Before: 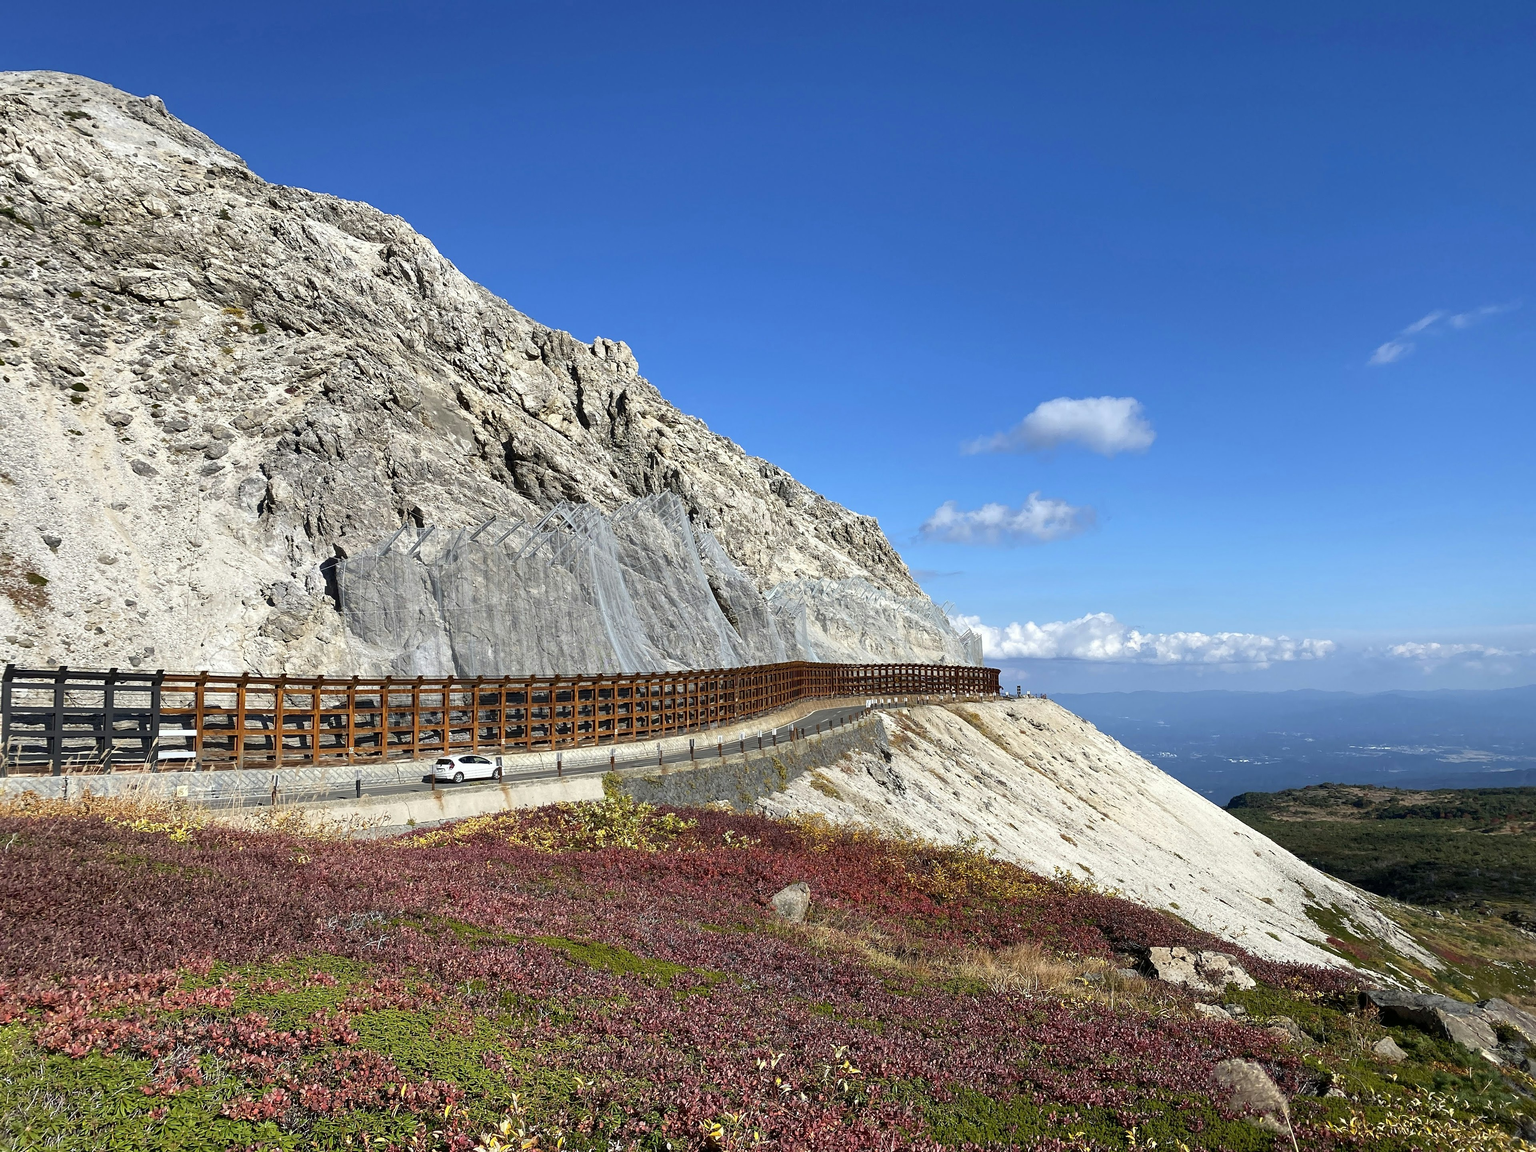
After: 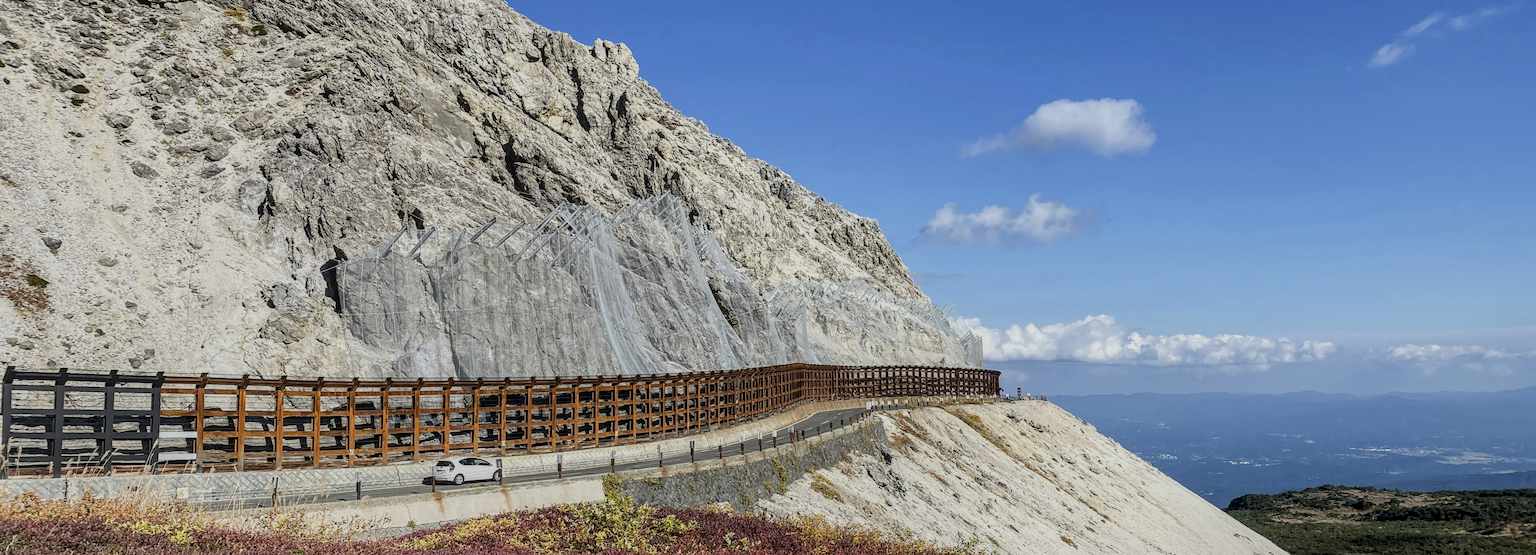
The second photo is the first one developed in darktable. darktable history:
crop and rotate: top 25.914%, bottom 25.882%
local contrast: highlights 2%, shadows 6%, detail 133%
filmic rgb: black relative exposure -7.65 EV, white relative exposure 4.56 EV, hardness 3.61
